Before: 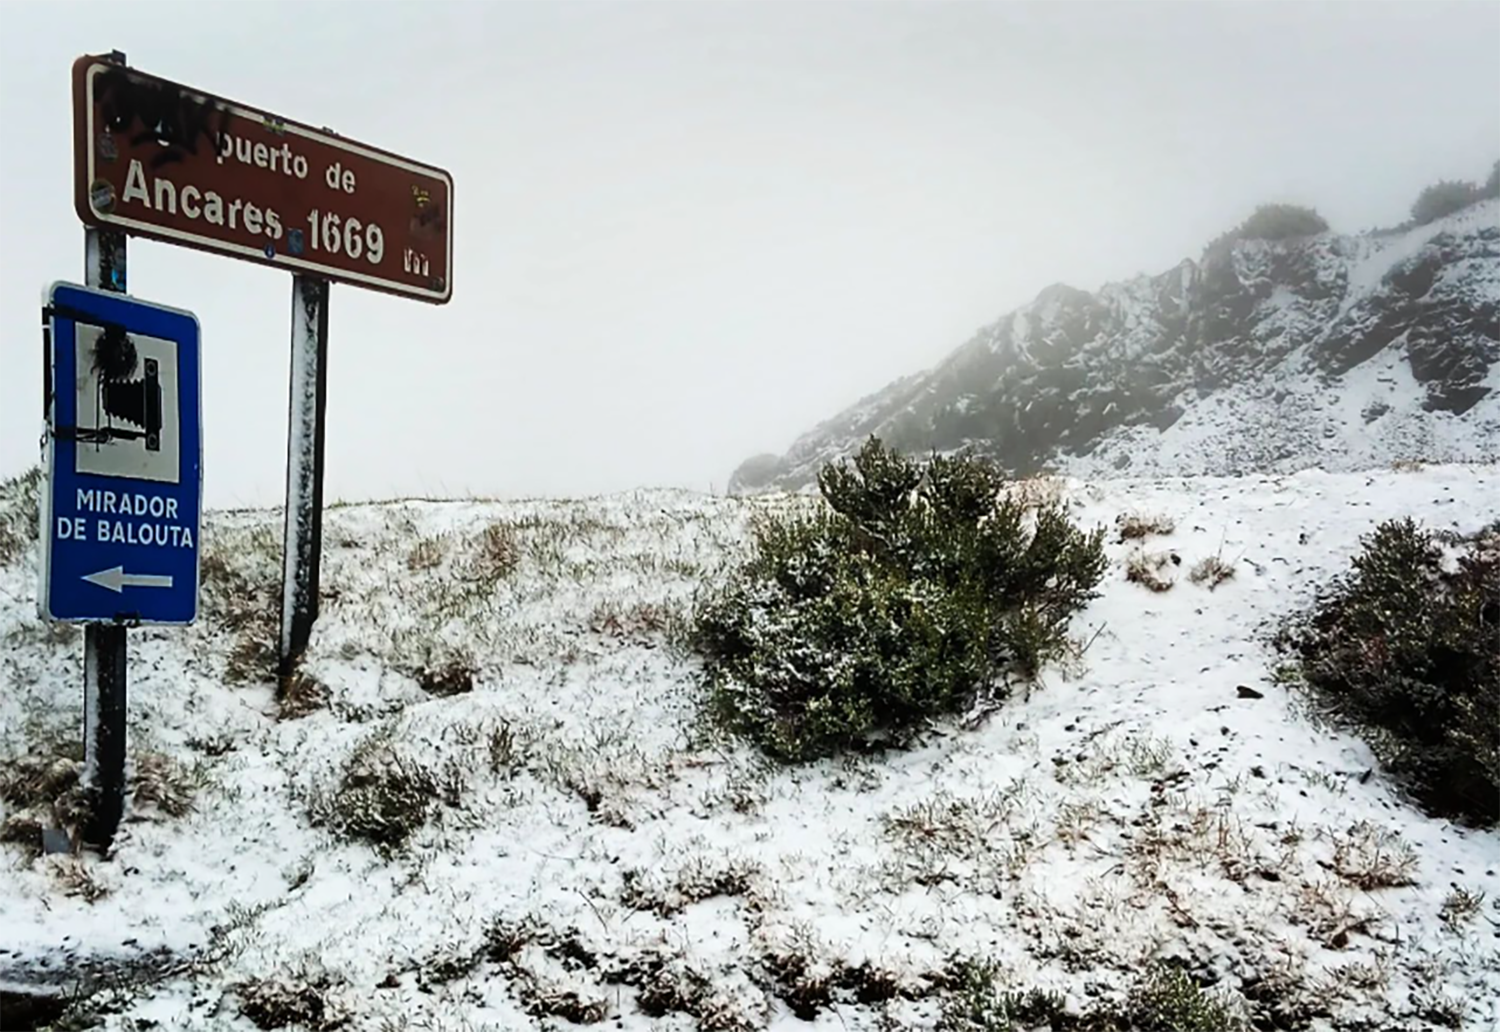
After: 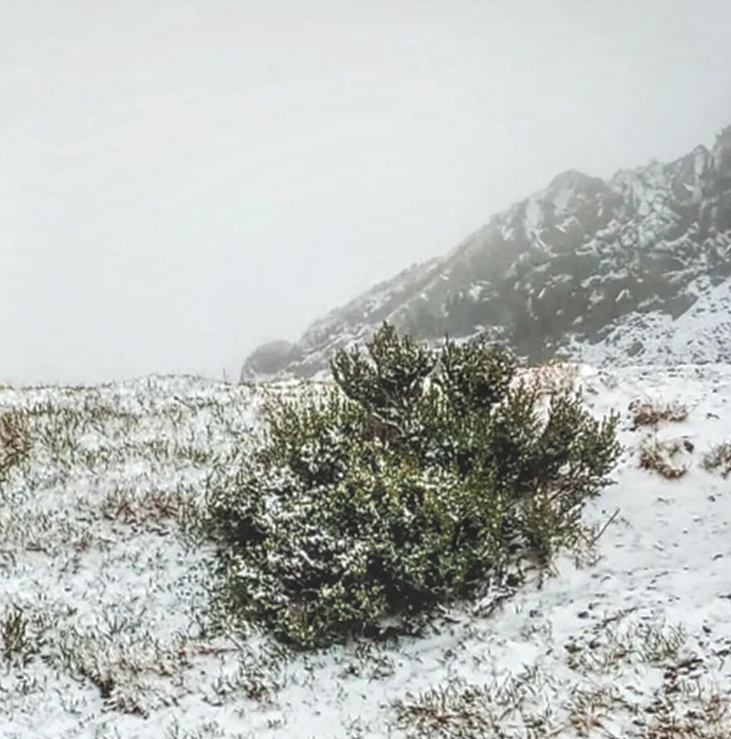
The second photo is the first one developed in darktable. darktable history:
local contrast: highlights 67%, shadows 32%, detail 167%, midtone range 0.2
crop: left 32.511%, top 10.953%, right 18.732%, bottom 17.357%
